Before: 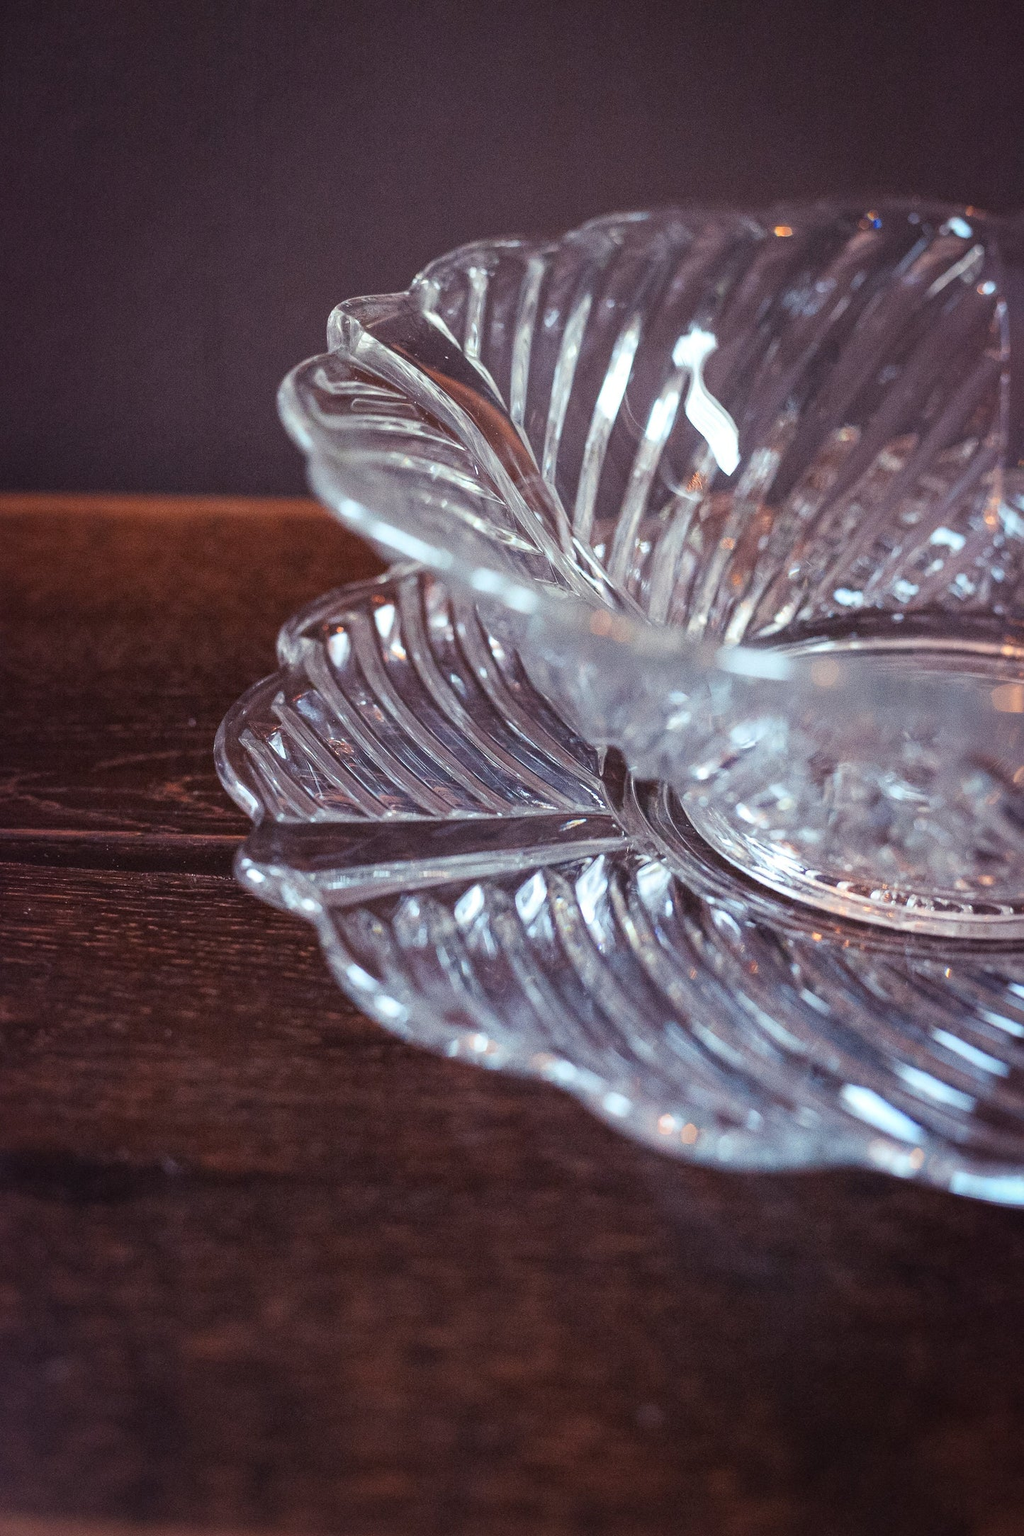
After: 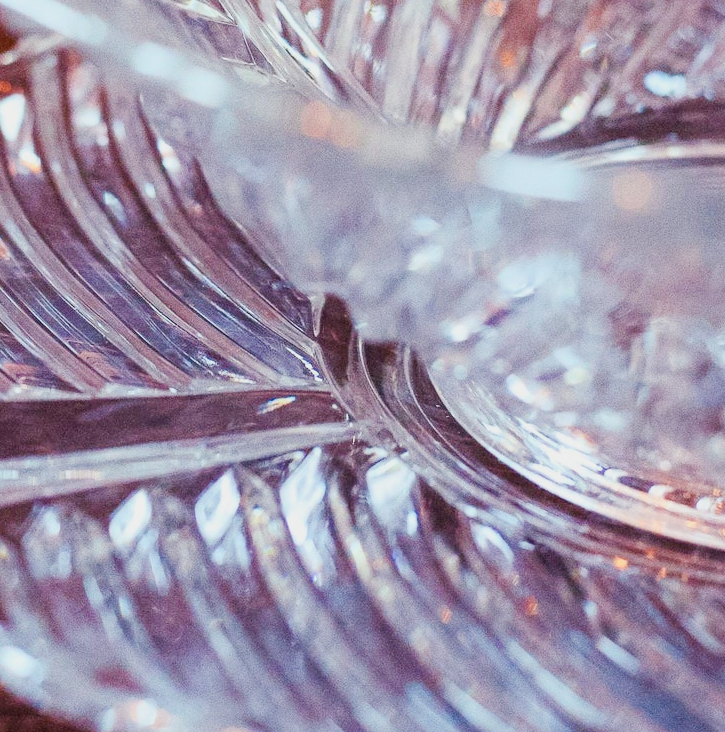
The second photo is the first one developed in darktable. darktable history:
crop: left 36.88%, top 35.05%, right 12.924%, bottom 31.17%
filmic rgb: black relative exposure -8.32 EV, white relative exposure 4.69 EV, hardness 3.84, iterations of high-quality reconstruction 0
color balance rgb: perceptual saturation grading › global saturation 20%, perceptual saturation grading › highlights -24.789%, perceptual saturation grading › shadows 49.377%, global vibrance 35.819%, contrast 9.822%
exposure: black level correction -0.005, exposure 0.611 EV, compensate highlight preservation false
